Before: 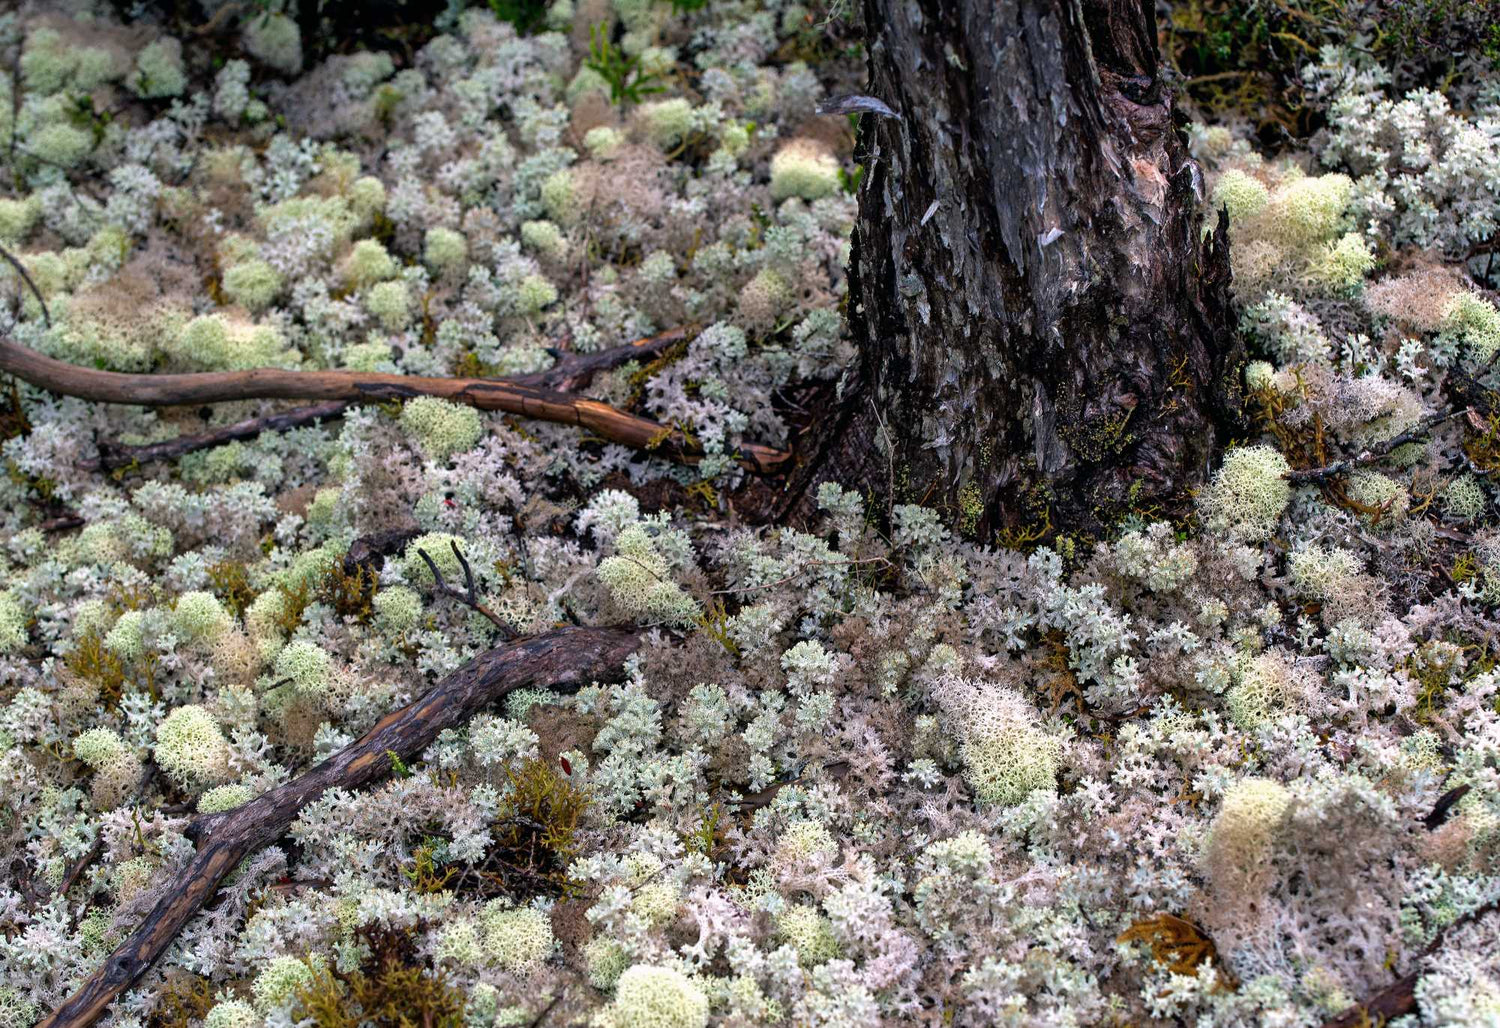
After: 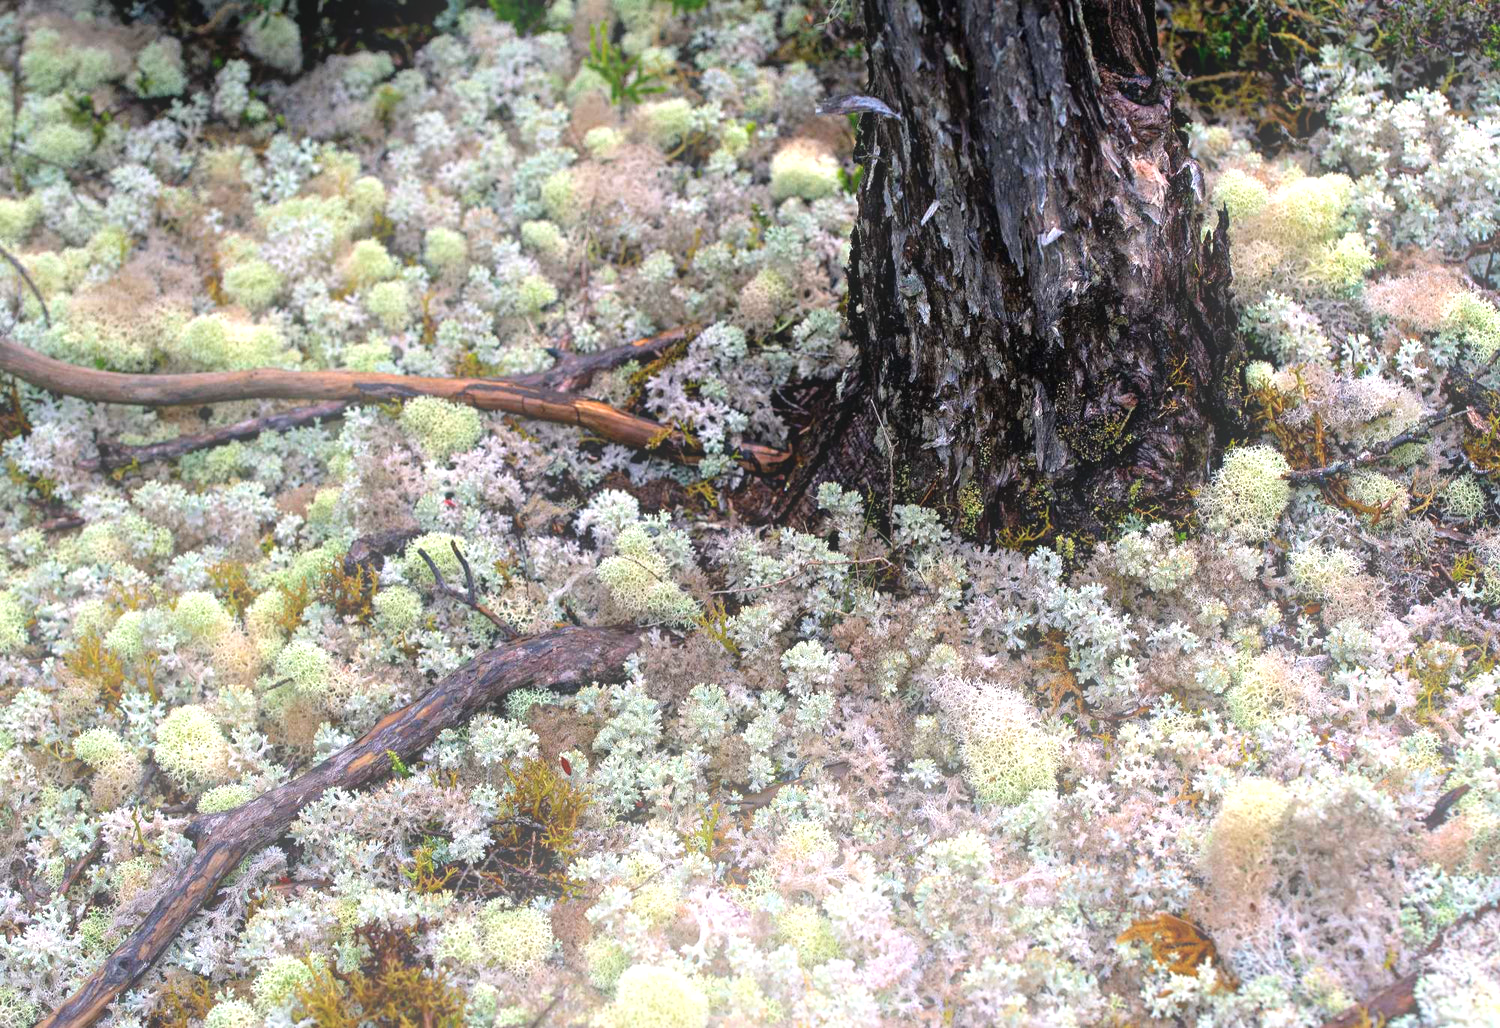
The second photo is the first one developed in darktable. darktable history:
exposure: exposure 0.507 EV, compensate highlight preservation false
bloom: threshold 82.5%, strength 16.25%
